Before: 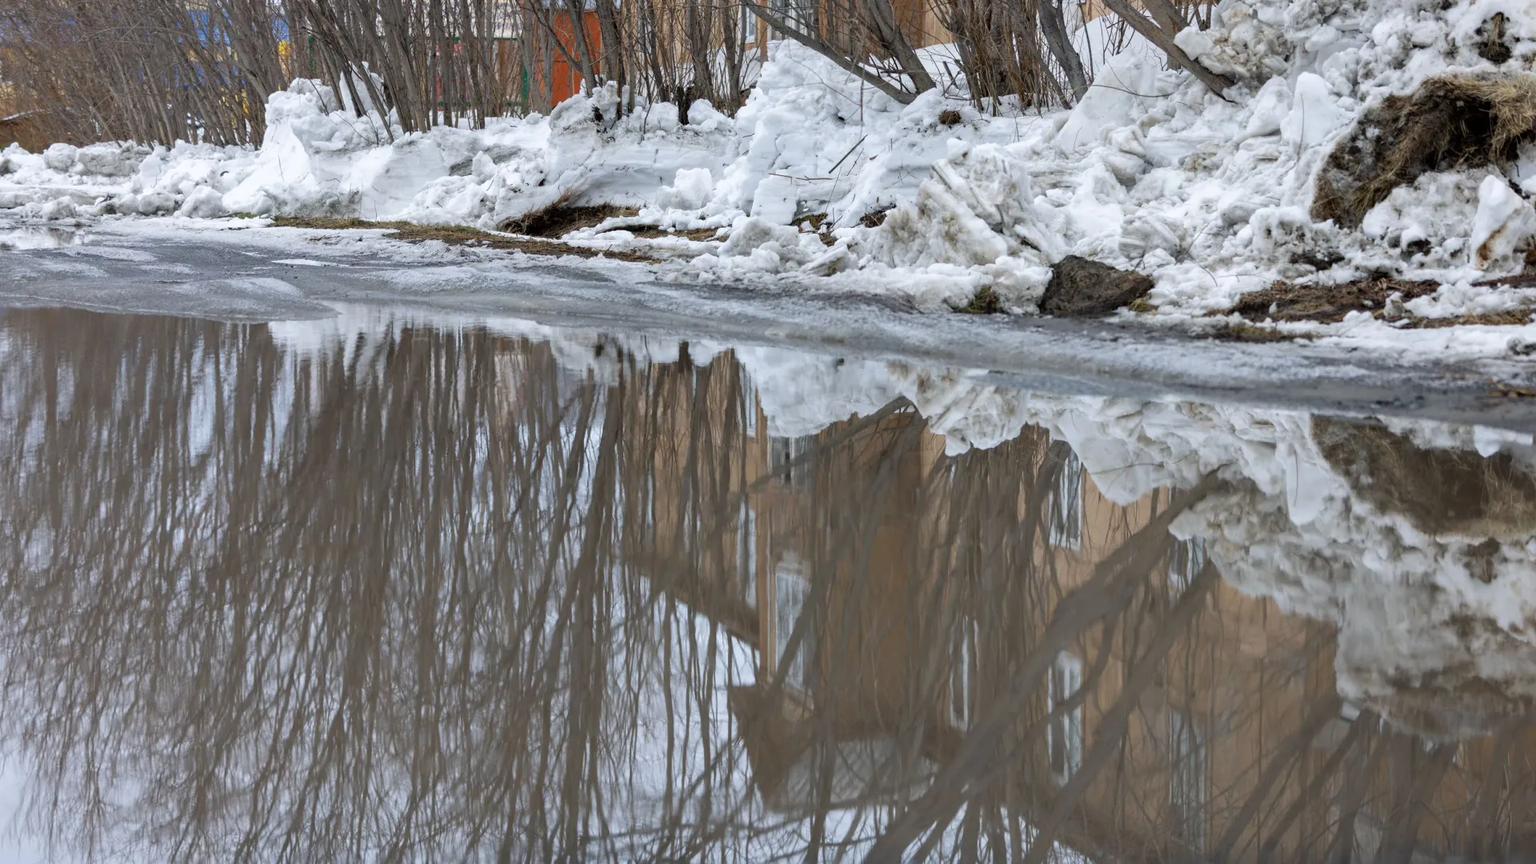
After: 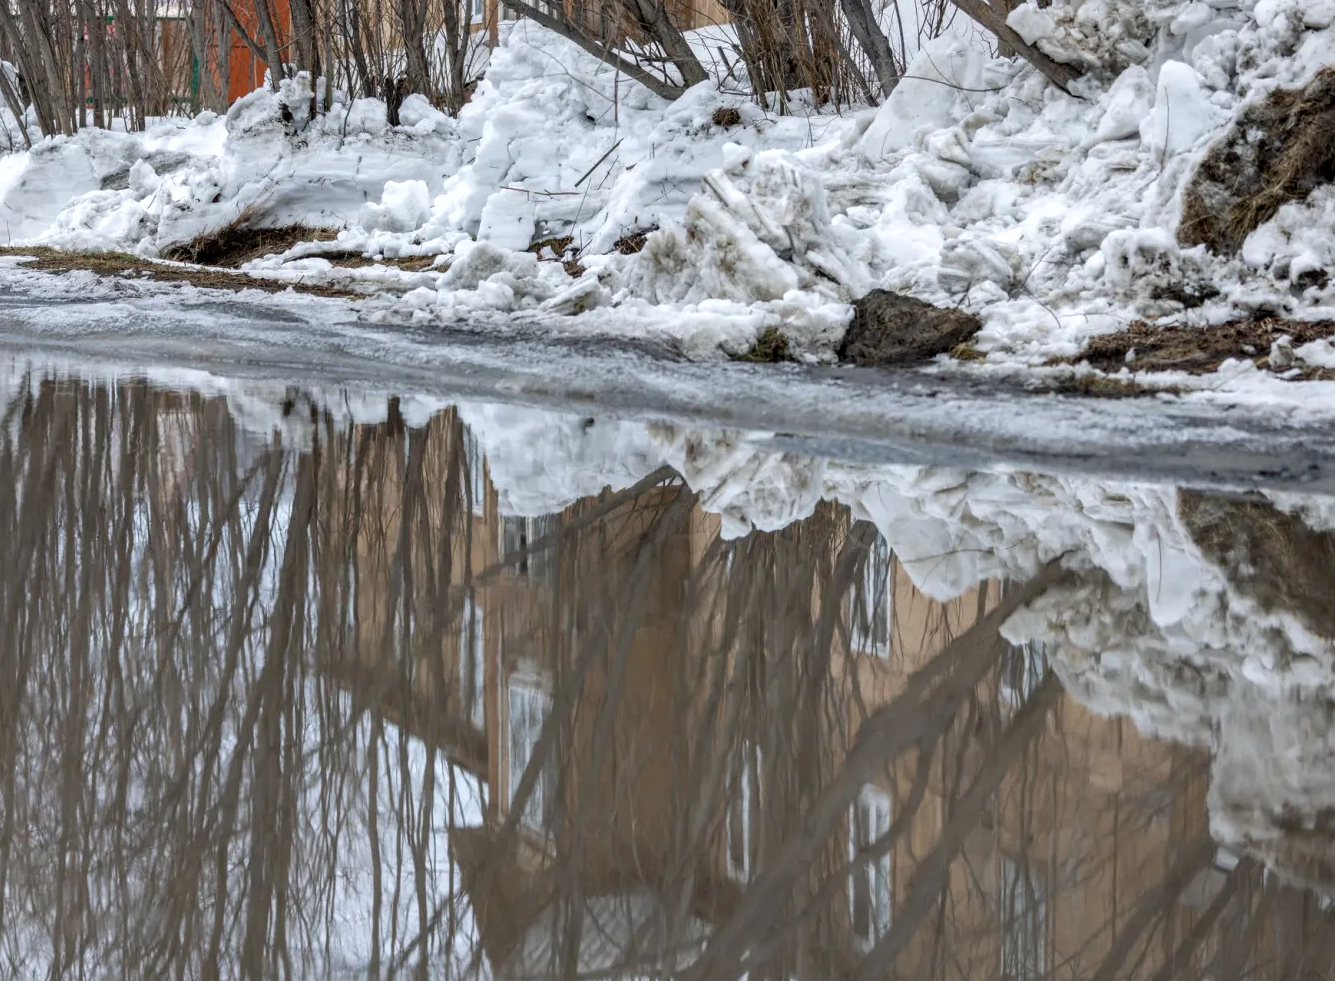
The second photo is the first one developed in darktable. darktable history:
local contrast: detail 130%
crop and rotate: left 24.034%, top 2.838%, right 6.406%, bottom 6.299%
